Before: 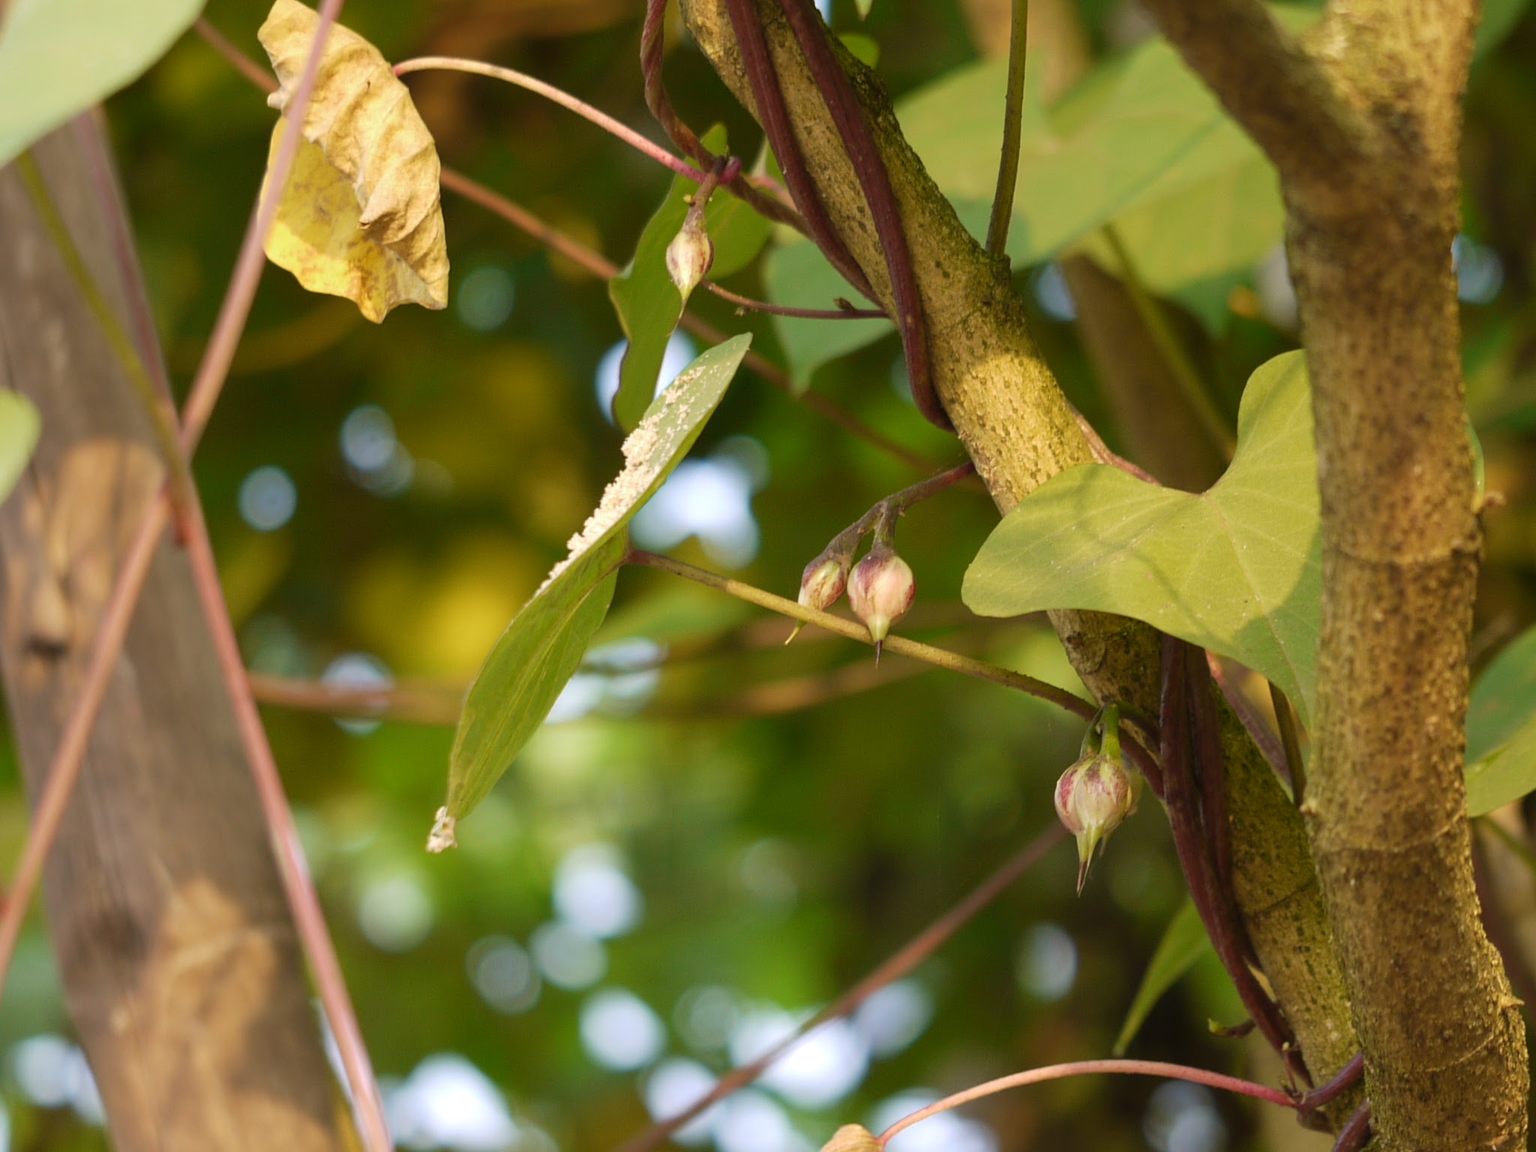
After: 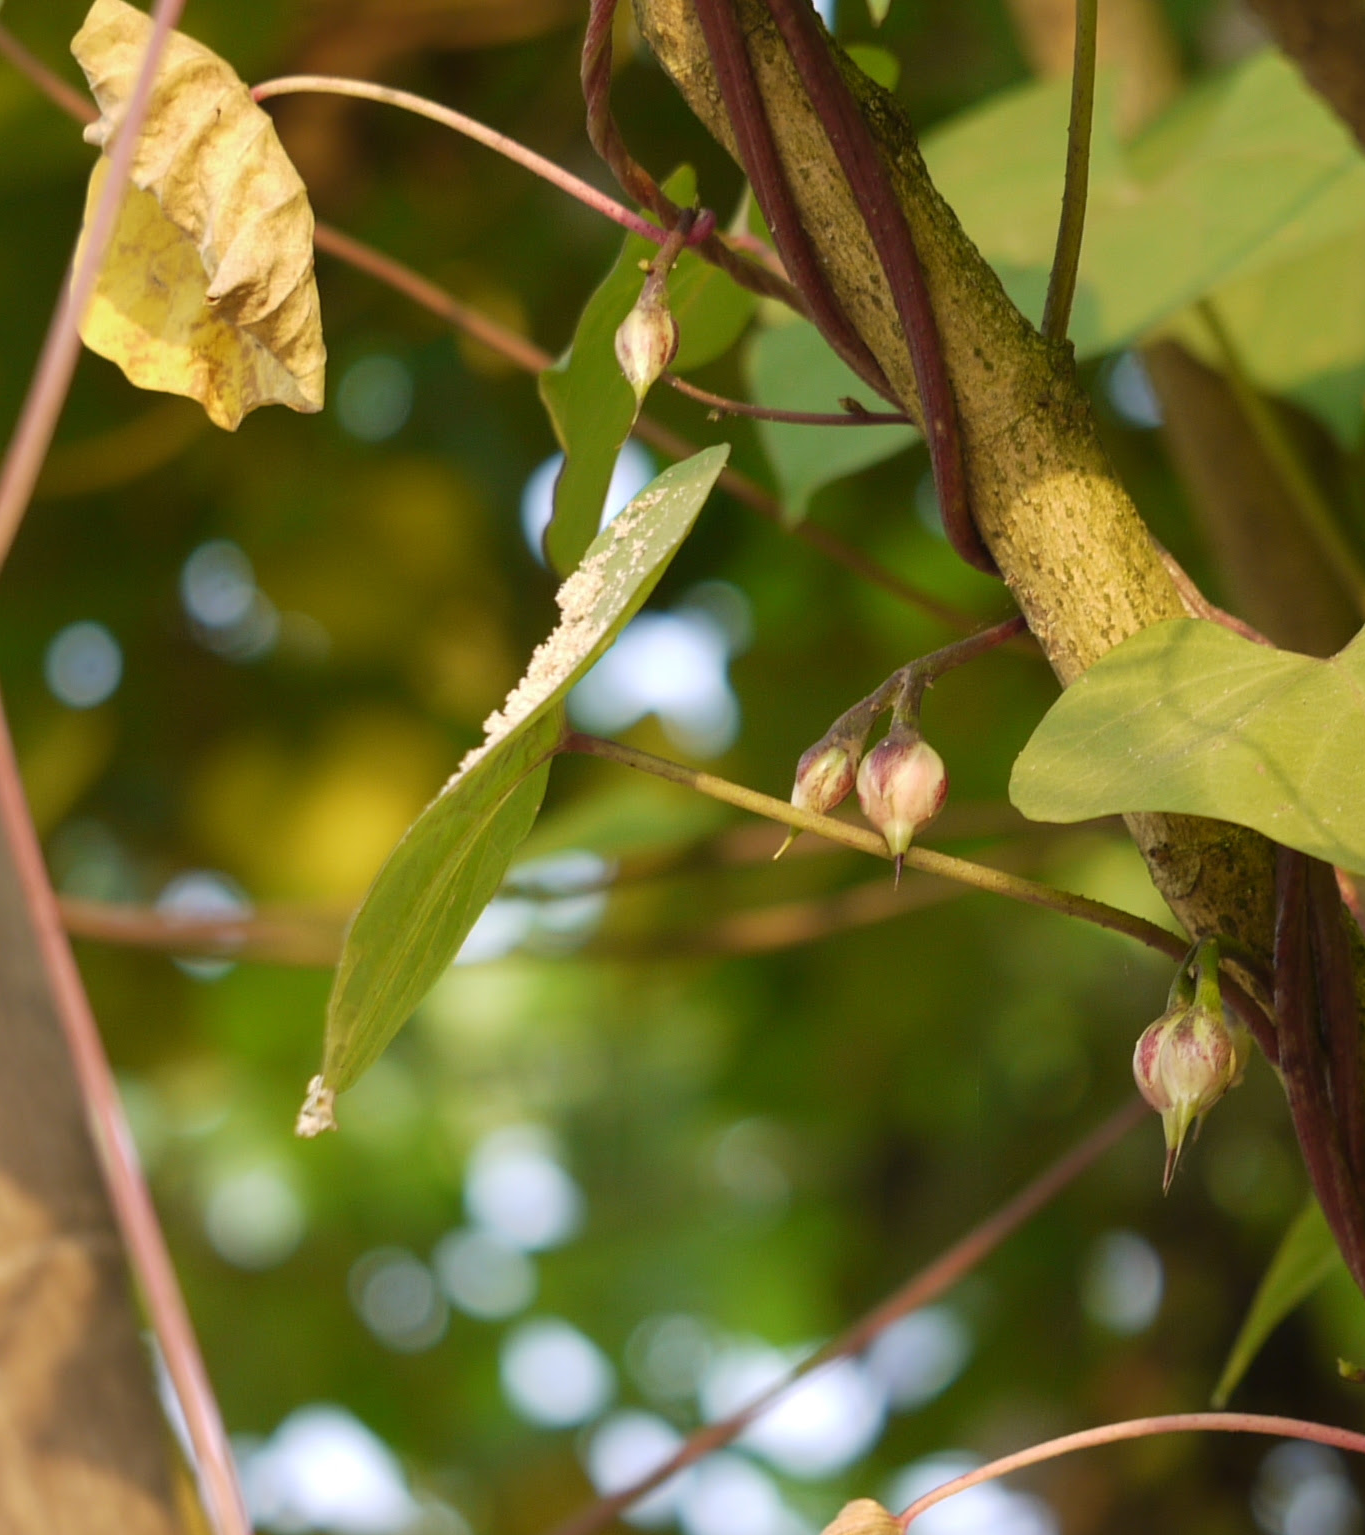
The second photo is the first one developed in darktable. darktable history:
crop and rotate: left 13.352%, right 19.988%
